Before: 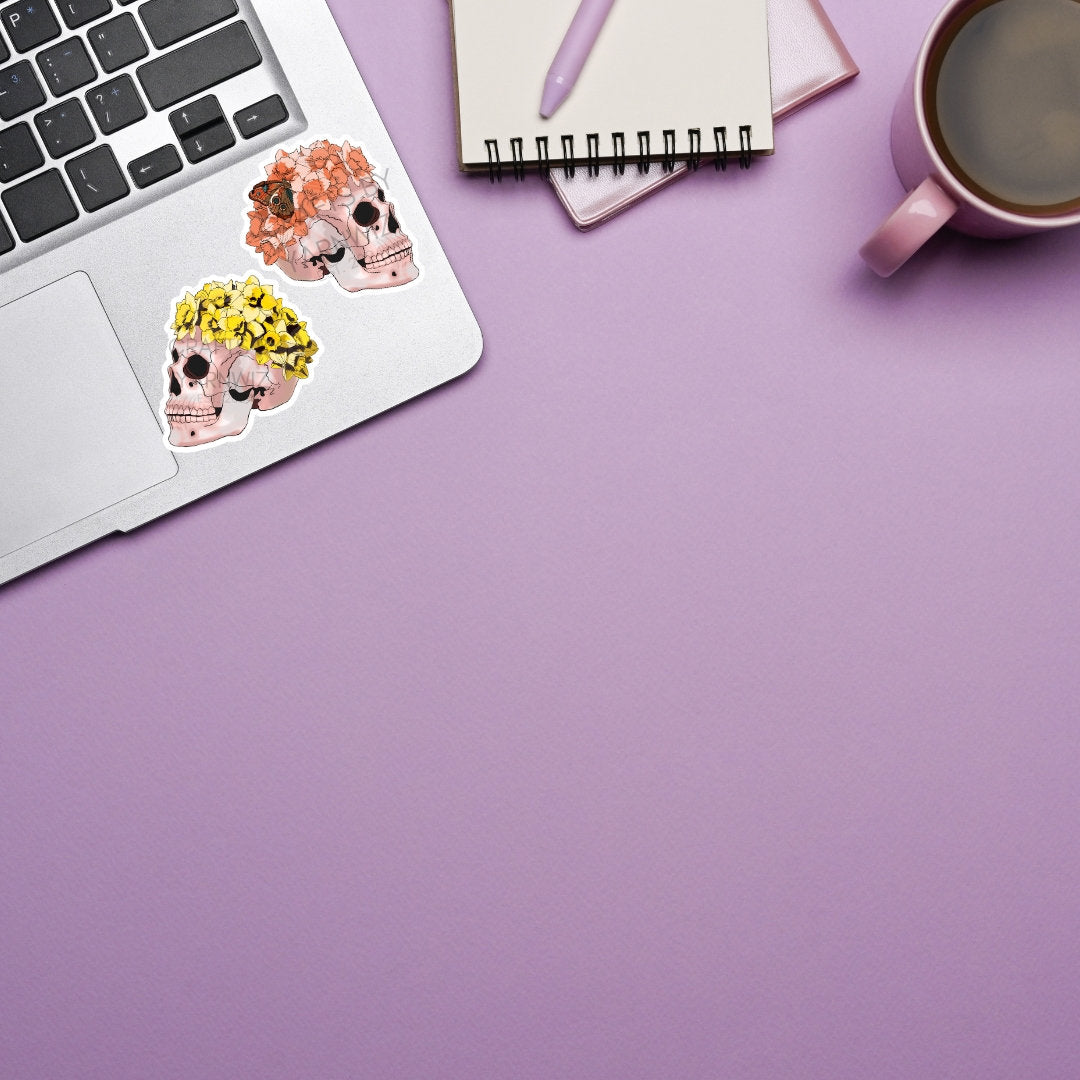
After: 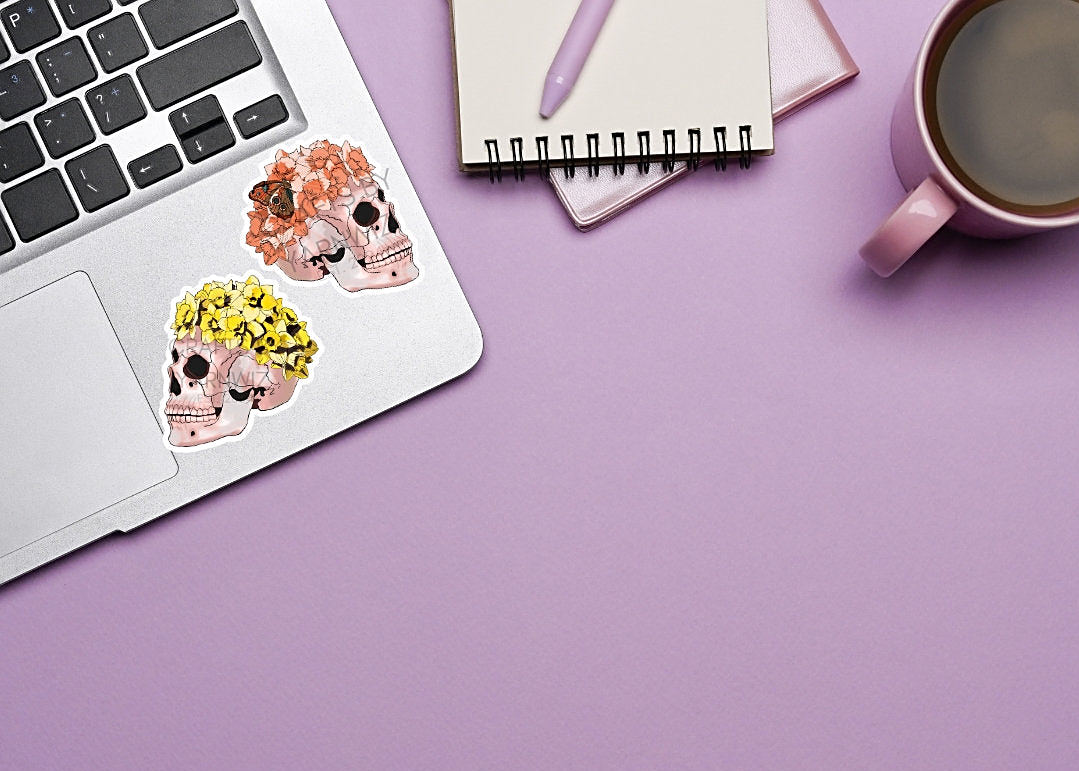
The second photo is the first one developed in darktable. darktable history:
crop: bottom 28.576%
sharpen: amount 0.478
